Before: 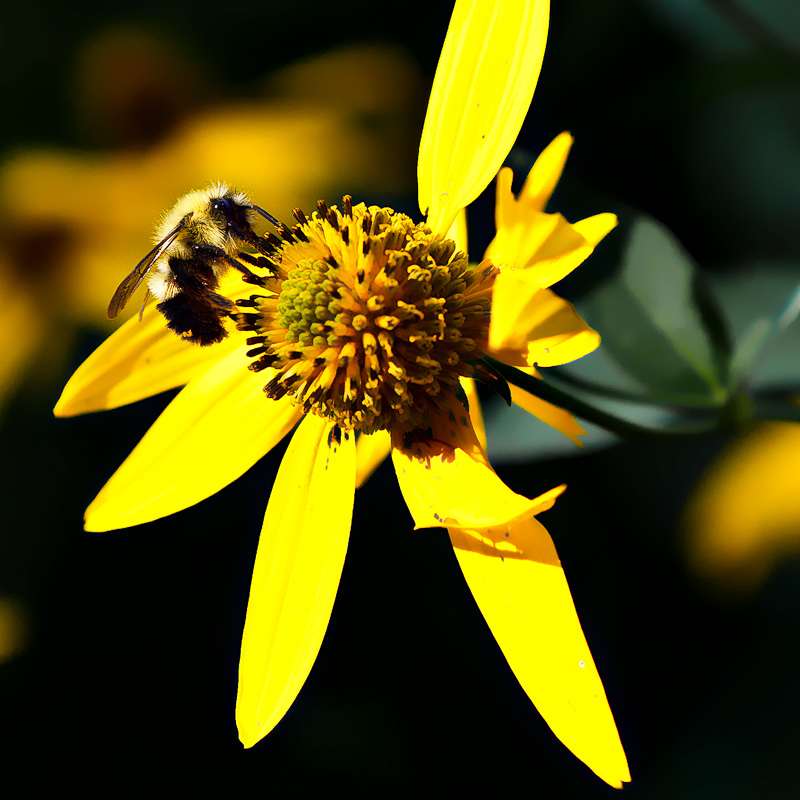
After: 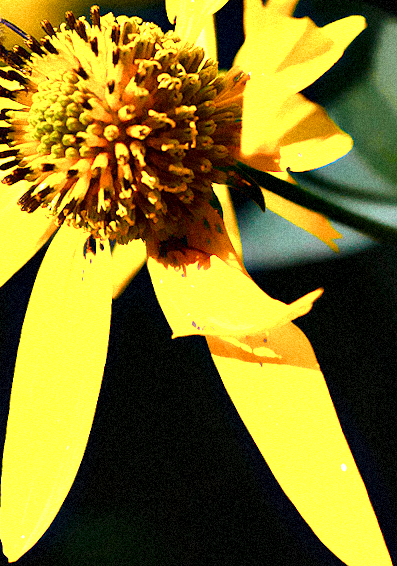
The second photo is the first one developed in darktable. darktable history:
grain: strength 35%, mid-tones bias 0%
white balance: red 1.05, blue 1.072
exposure: black level correction 0, exposure 0.9 EV, compensate highlight preservation false
crop: left 31.379%, top 24.658%, right 20.326%, bottom 6.628%
shadows and highlights: shadows 37.27, highlights -28.18, soften with gaussian
color balance rgb: perceptual saturation grading › global saturation 20%, perceptual saturation grading › highlights -25%, perceptual saturation grading › shadows 50%
local contrast: mode bilateral grid, contrast 25, coarseness 60, detail 151%, midtone range 0.2
rotate and perspective: rotation -1.75°, automatic cropping off
